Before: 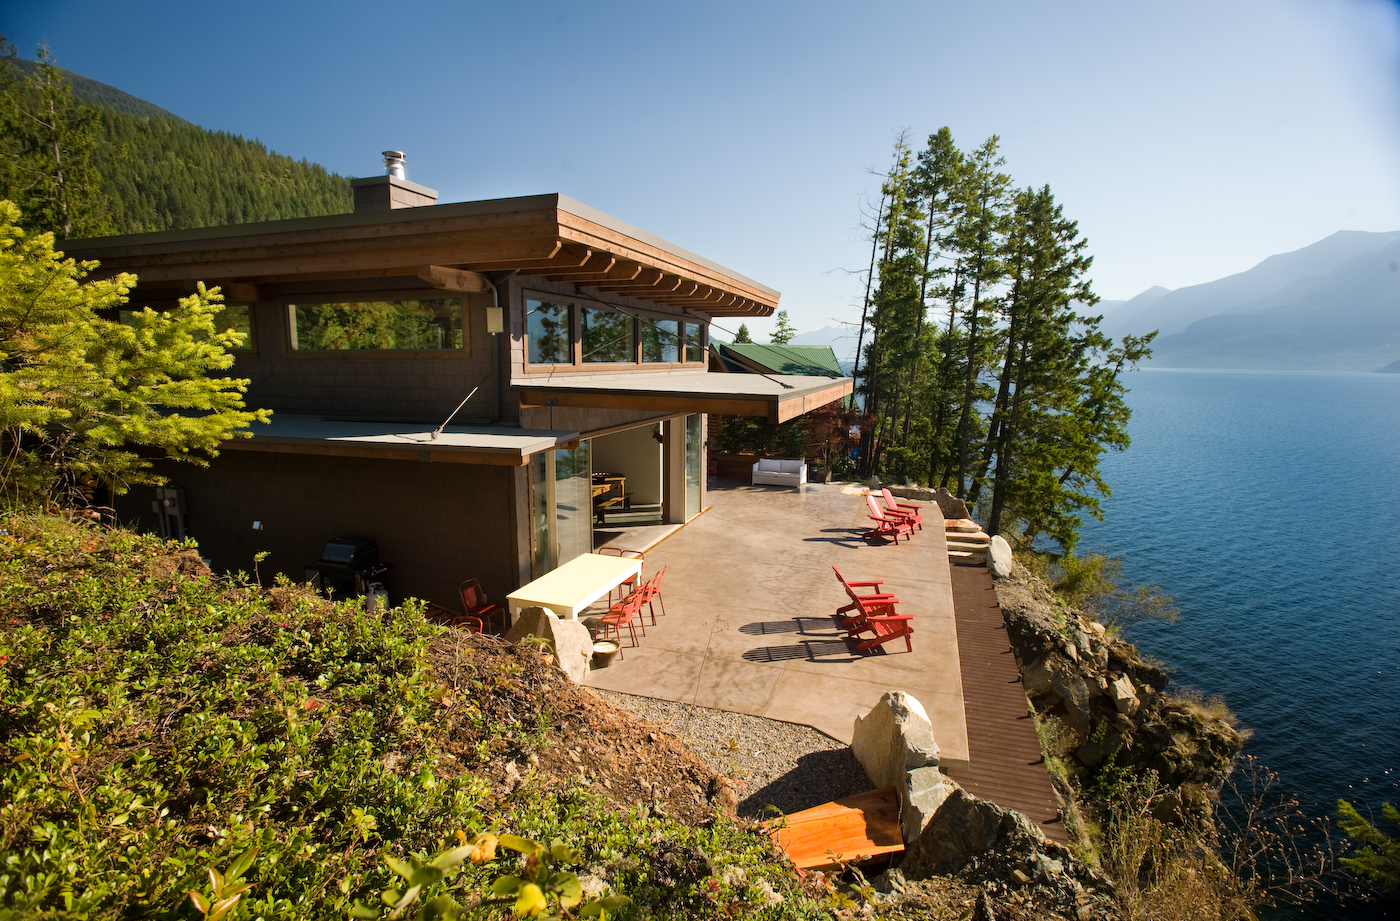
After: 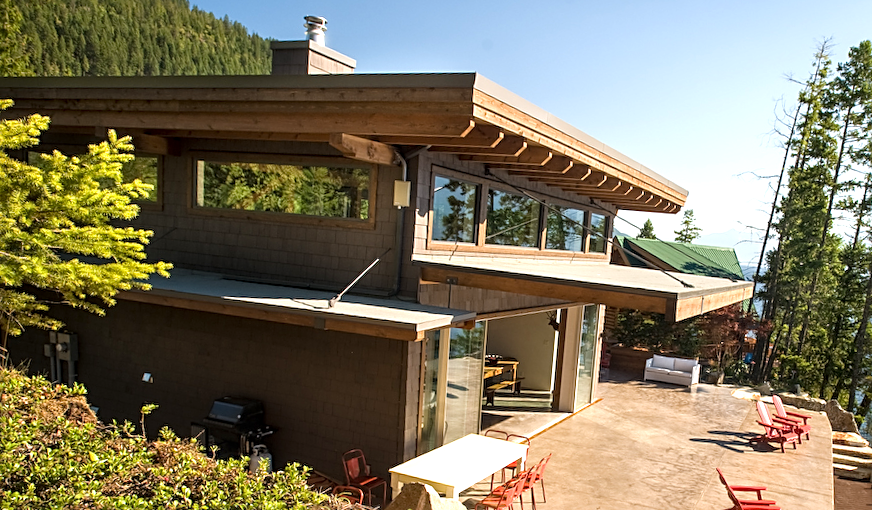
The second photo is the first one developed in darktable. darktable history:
exposure: exposure 0.6 EV, compensate highlight preservation false
sharpen: on, module defaults
crop and rotate: angle -4.99°, left 2.122%, top 6.945%, right 27.566%, bottom 30.519%
local contrast: detail 130%
tone equalizer: on, module defaults
